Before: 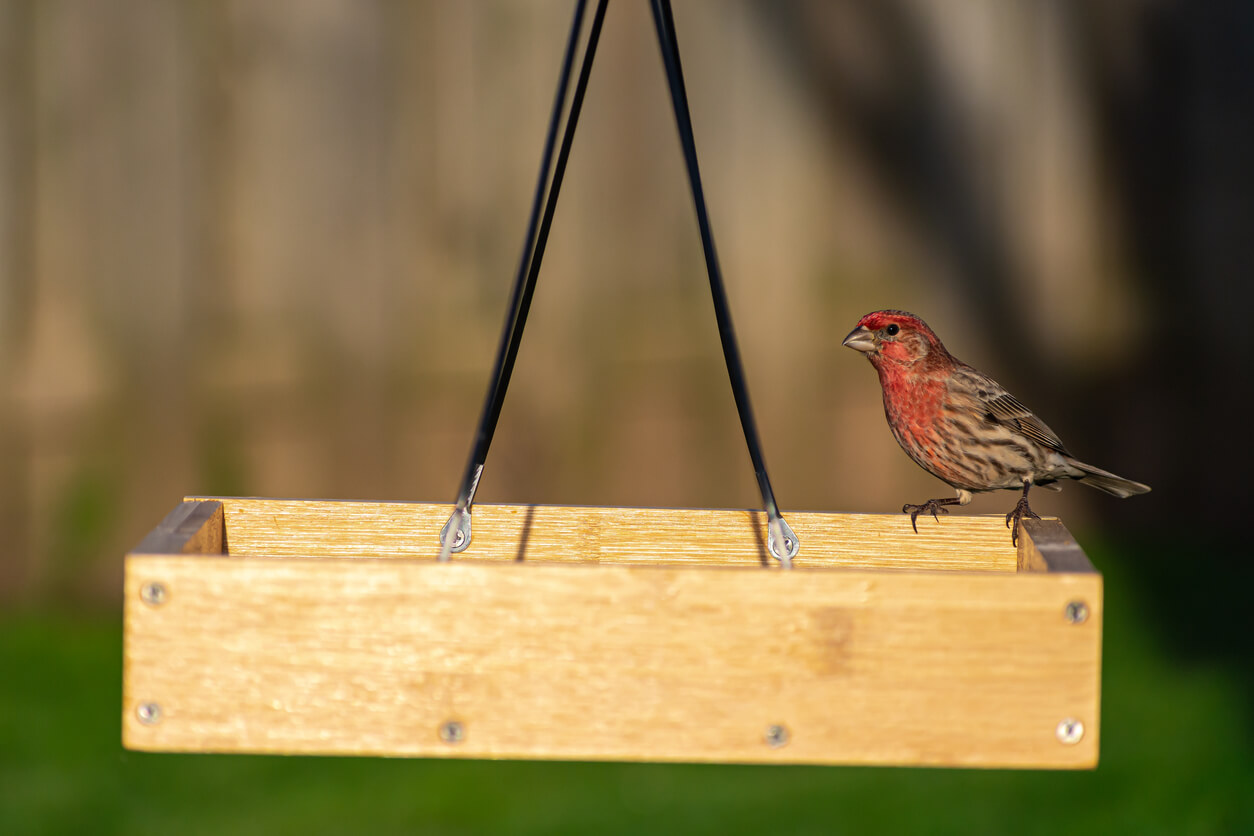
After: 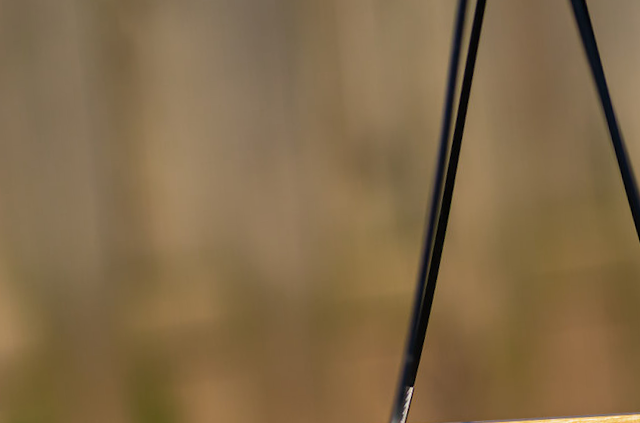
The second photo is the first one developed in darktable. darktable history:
rotate and perspective: rotation -4.57°, crop left 0.054, crop right 0.944, crop top 0.087, crop bottom 0.914
crop and rotate: left 3.047%, top 7.509%, right 42.236%, bottom 37.598%
